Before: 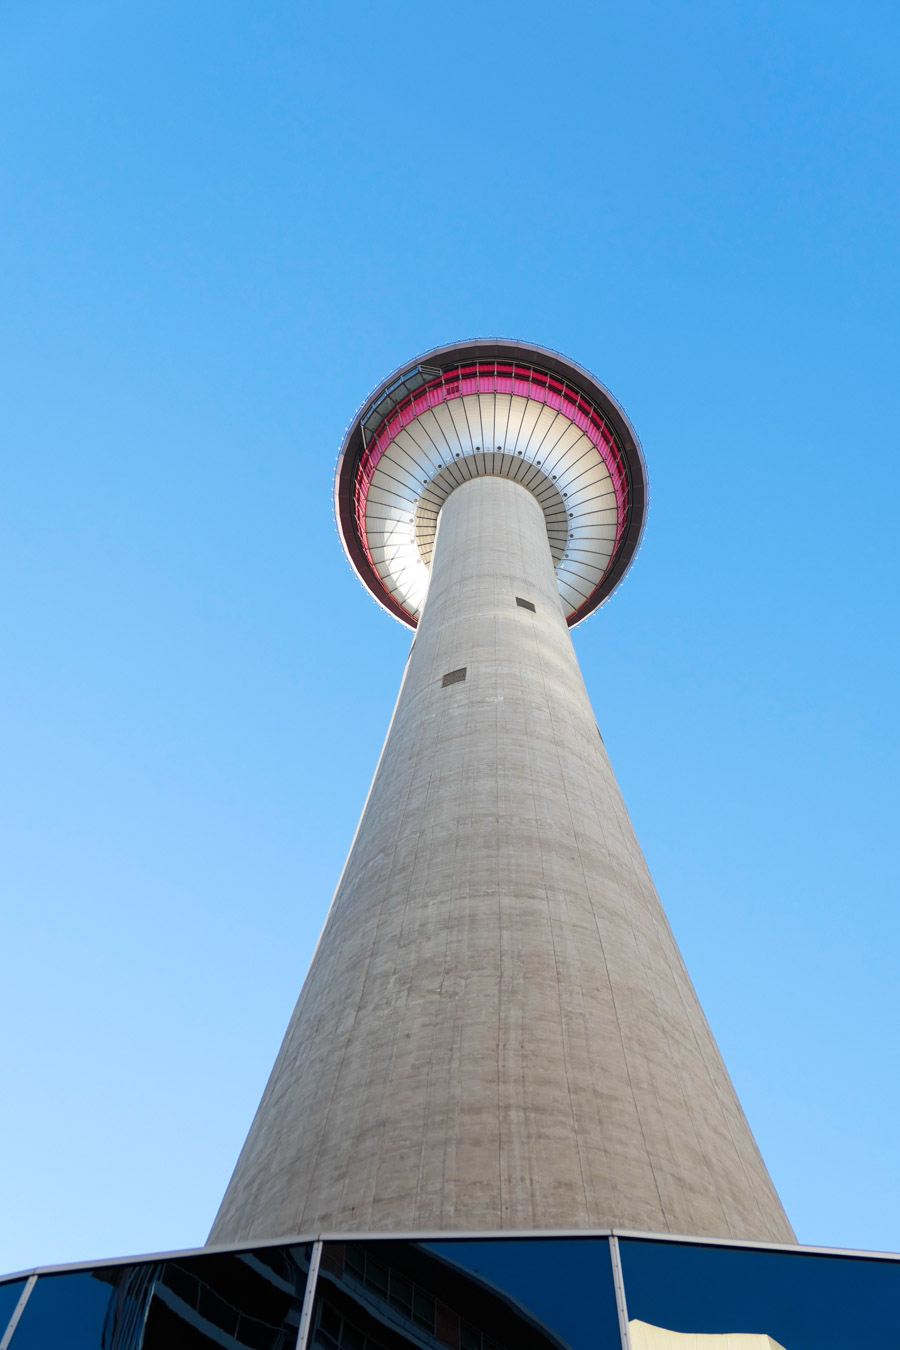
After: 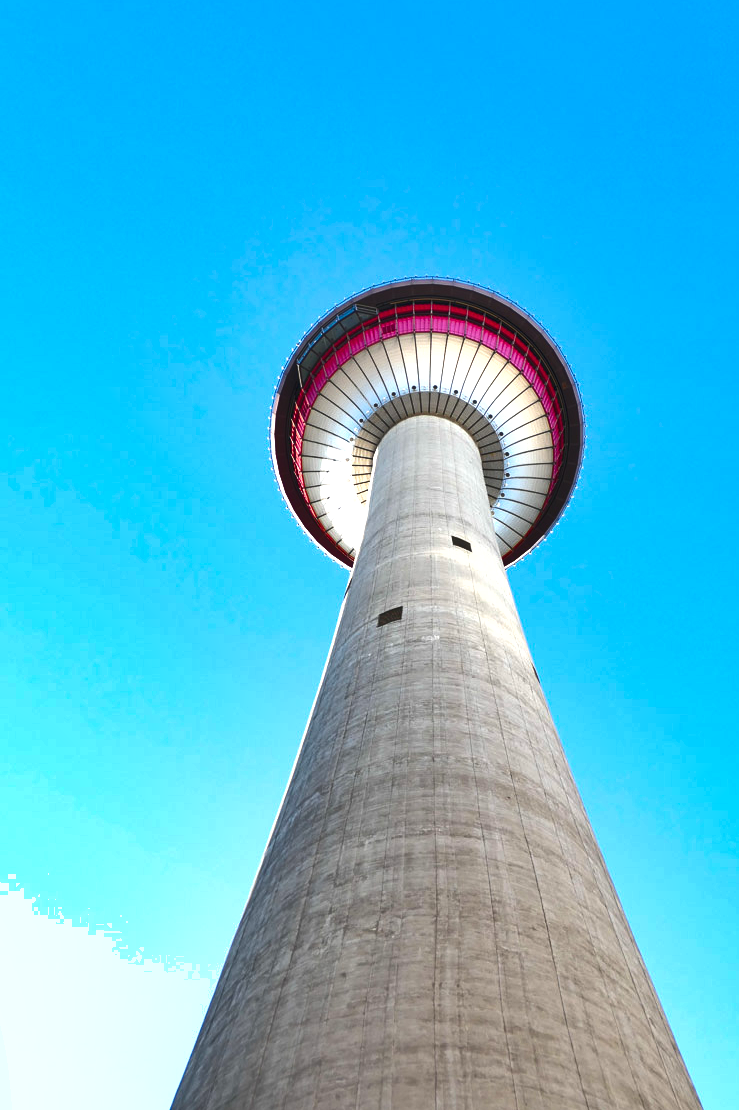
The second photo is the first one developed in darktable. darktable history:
crop and rotate: left 7.196%, top 4.574%, right 10.605%, bottom 13.178%
shadows and highlights: shadows 30.63, highlights -63.22, shadows color adjustment 98%, highlights color adjustment 58.61%, soften with gaussian
exposure: black level correction 0, exposure 0.7 EV, compensate highlight preservation false
